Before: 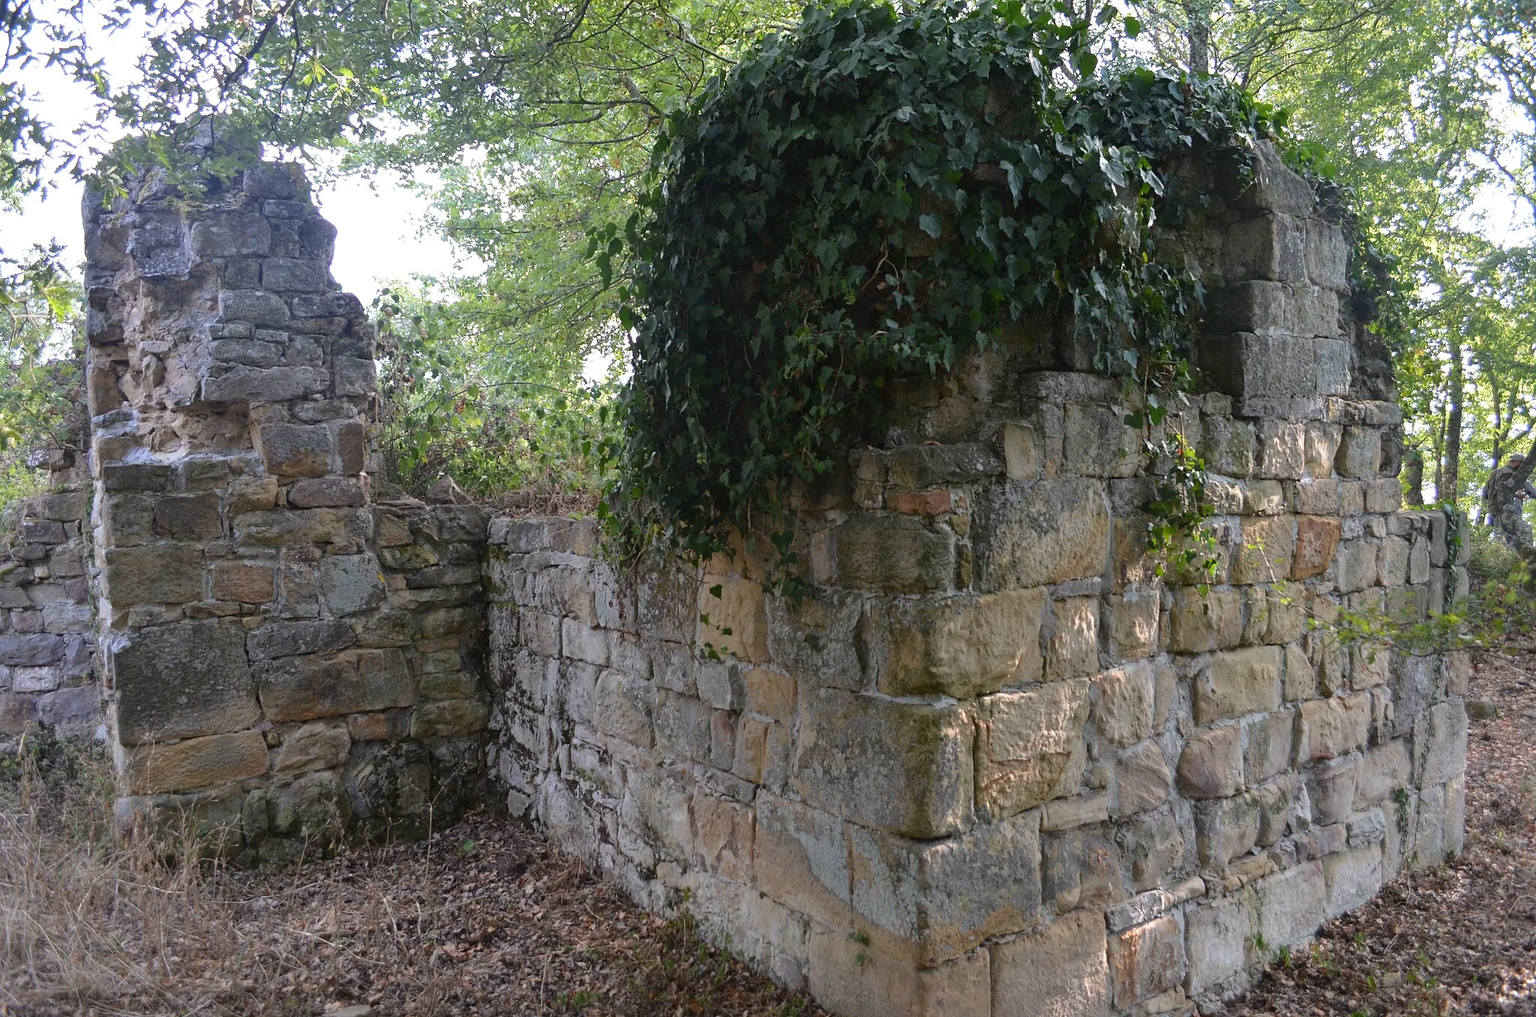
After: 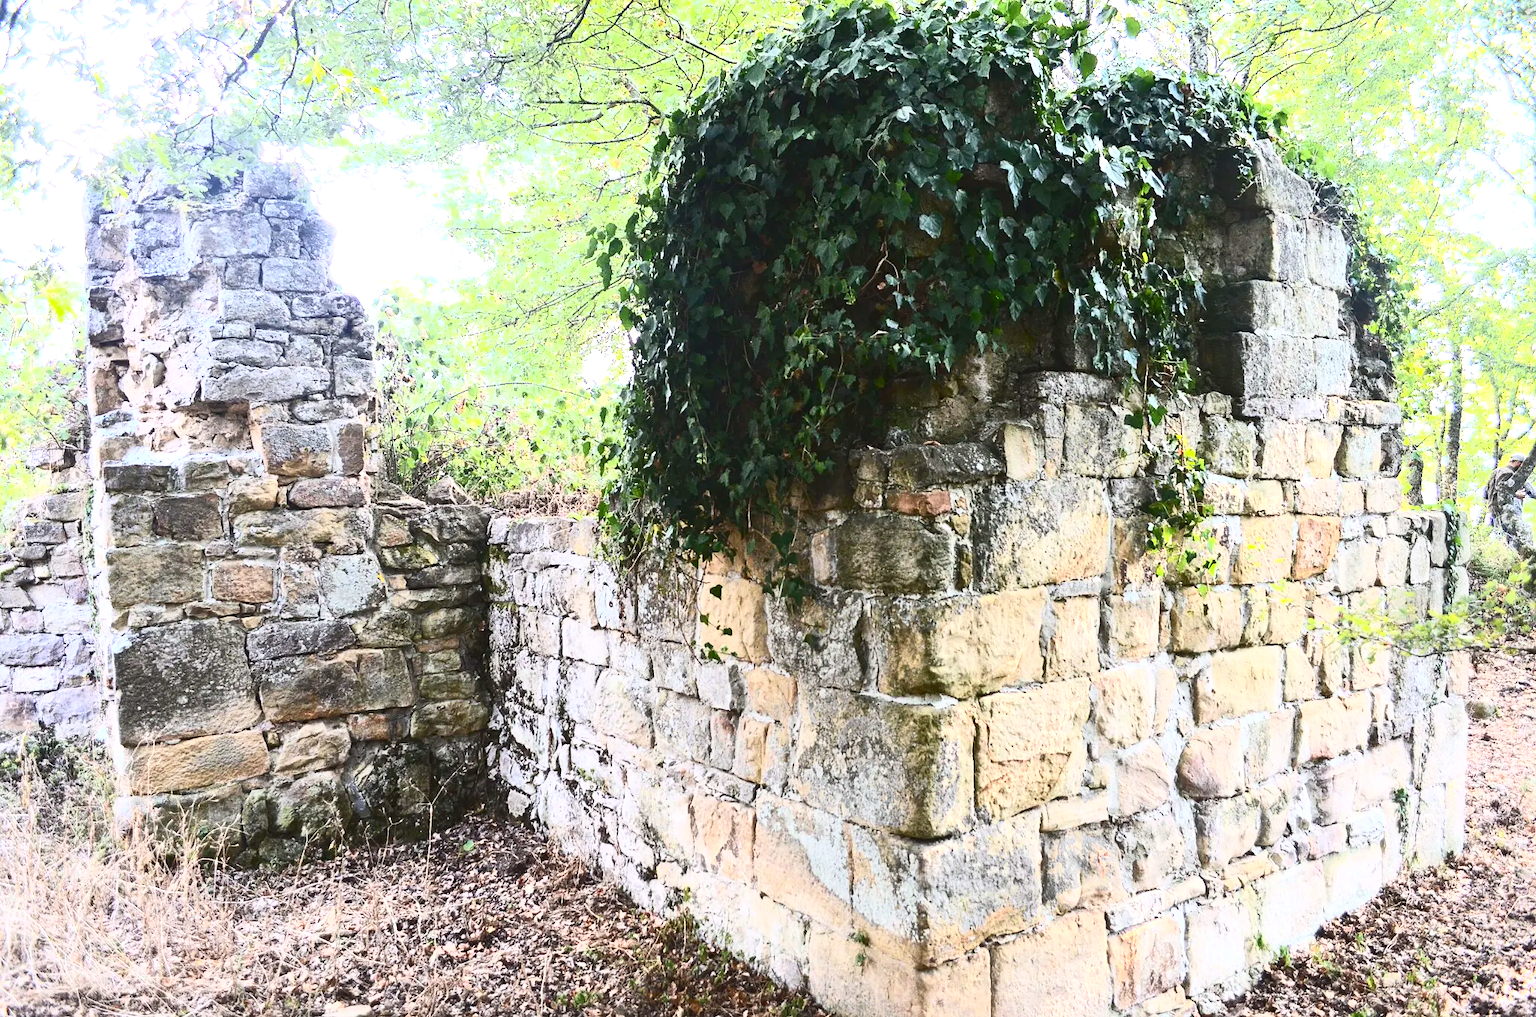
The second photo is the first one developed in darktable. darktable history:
contrast brightness saturation: contrast 0.628, brightness 0.357, saturation 0.141
exposure: black level correction 0, exposure 1.096 EV, compensate highlight preservation false
